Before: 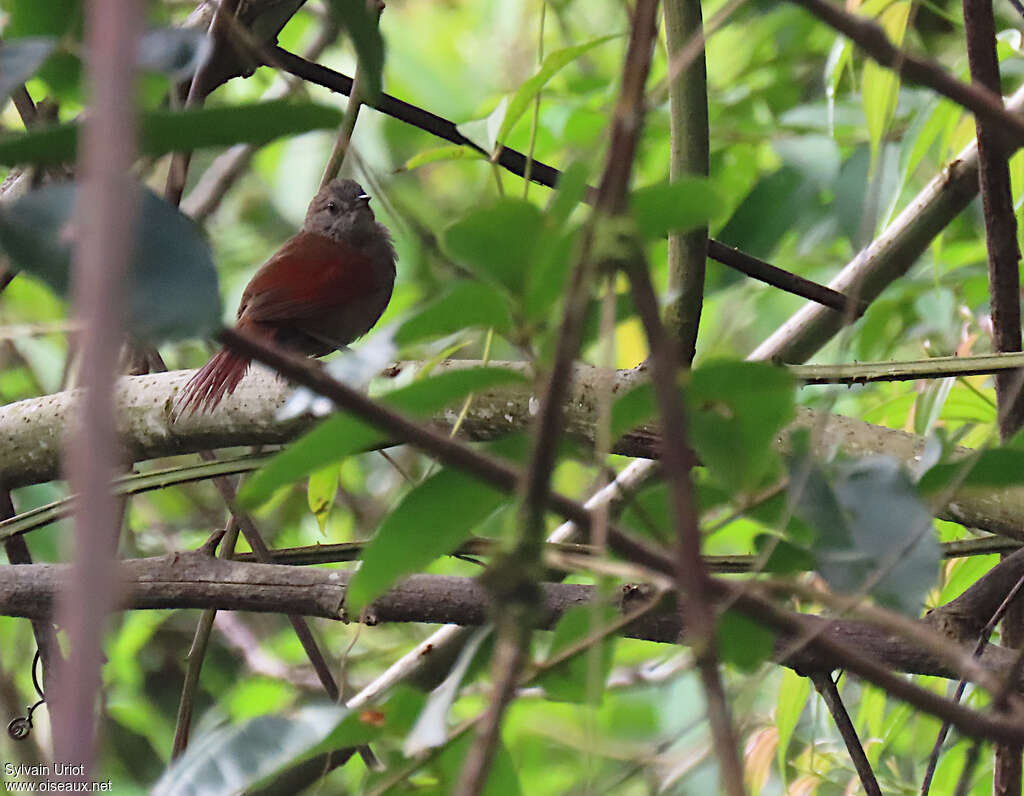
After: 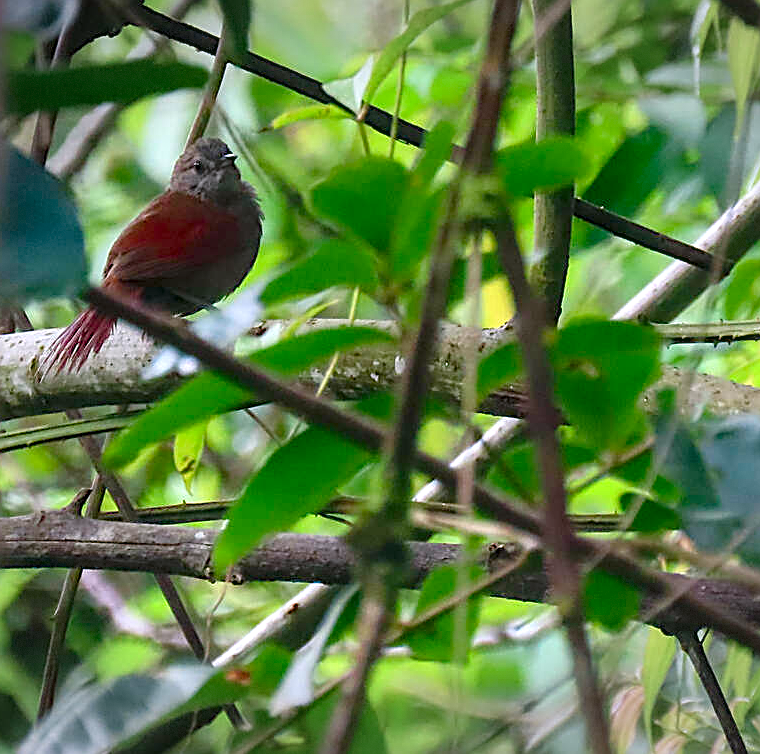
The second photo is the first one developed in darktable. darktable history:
local contrast: detail 130%
vignetting: fall-off start 100%, brightness -0.406, saturation -0.3, width/height ratio 1.324, dithering 8-bit output, unbound false
sharpen: on, module defaults
exposure: exposure 0.207 EV, compensate highlight preservation false
color correction: highlights a* 4.02, highlights b* 4.98, shadows a* -7.55, shadows b* 4.98
color balance rgb: perceptual saturation grading › global saturation 20%, perceptual saturation grading › highlights -25%, perceptual saturation grading › shadows 50%
color calibration: output R [0.972, 0.068, -0.094, 0], output G [-0.178, 1.216, -0.086, 0], output B [0.095, -0.136, 0.98, 0], illuminant custom, x 0.371, y 0.381, temperature 4283.16 K
crop and rotate: left 13.15%, top 5.251%, right 12.609%
